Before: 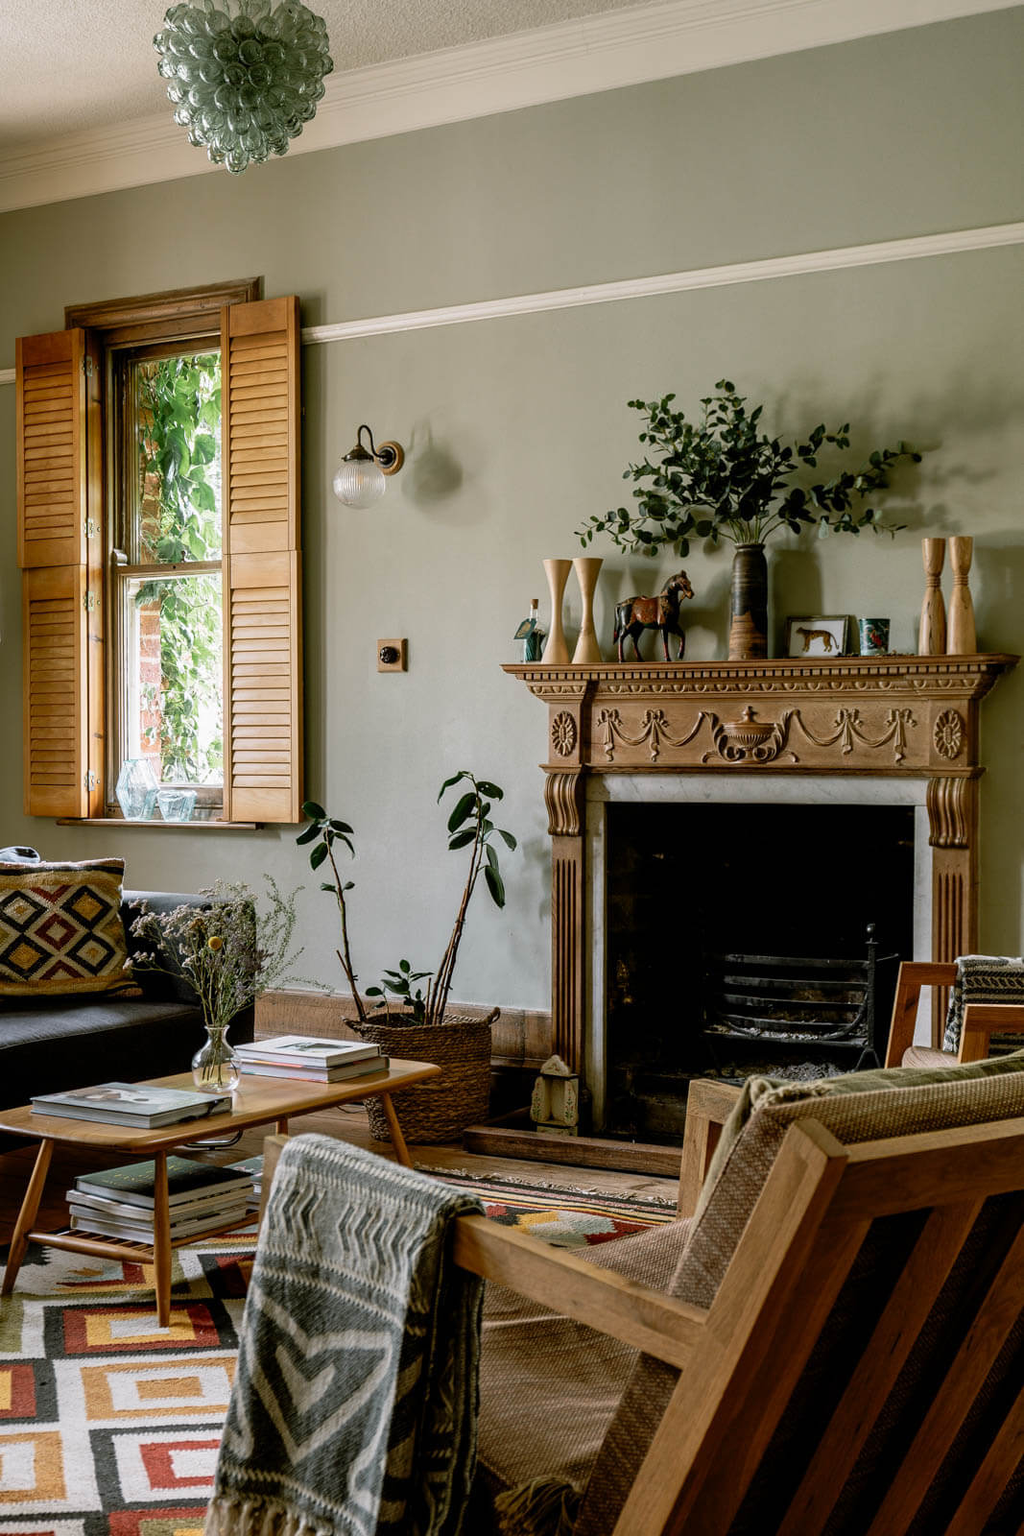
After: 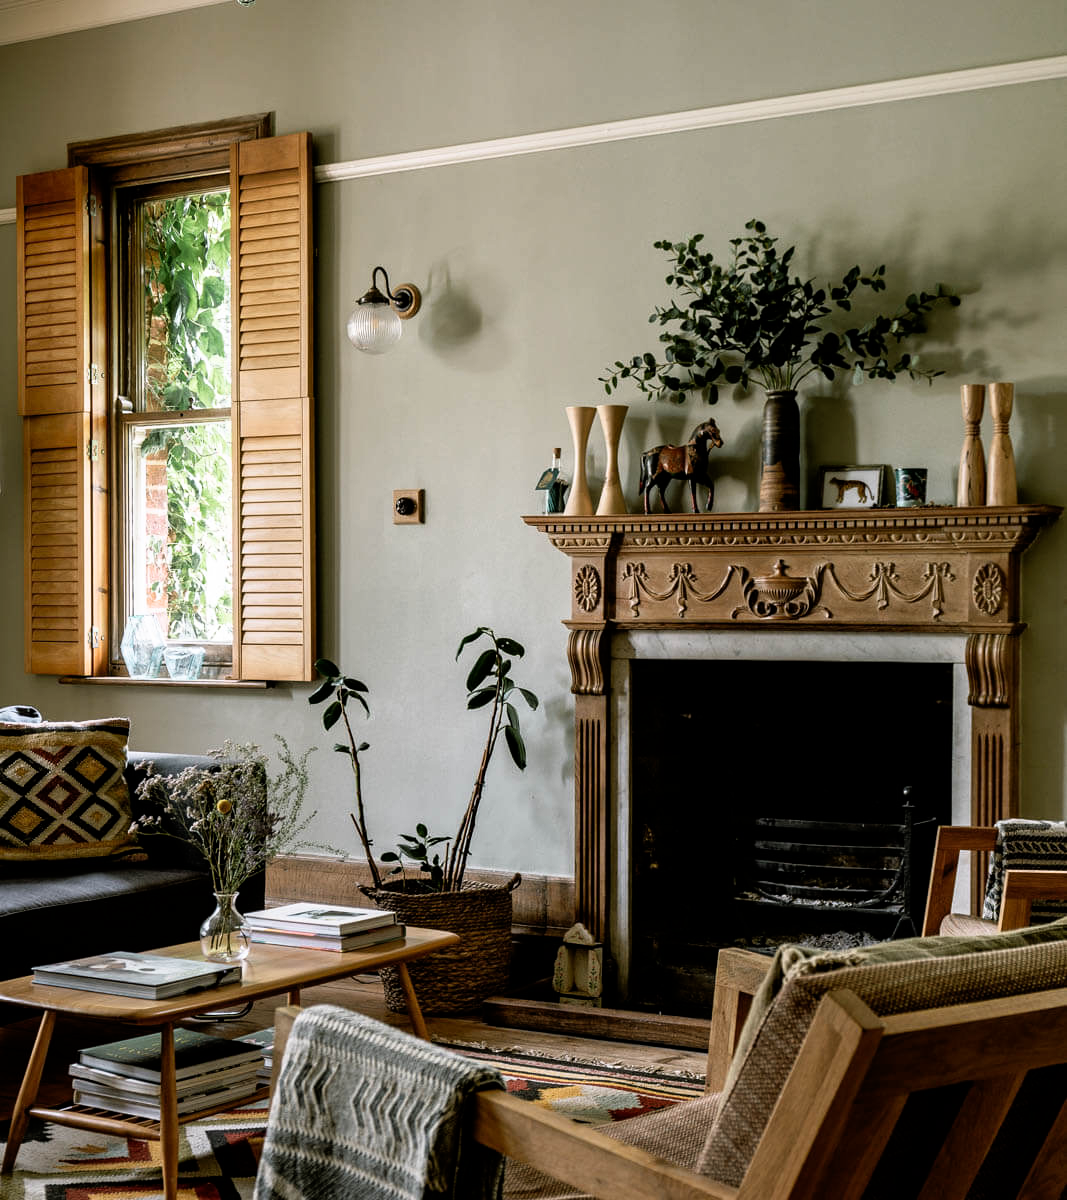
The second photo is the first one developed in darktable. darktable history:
filmic rgb: white relative exposure 2.45 EV, hardness 6.33
crop: top 11.038%, bottom 13.962%
